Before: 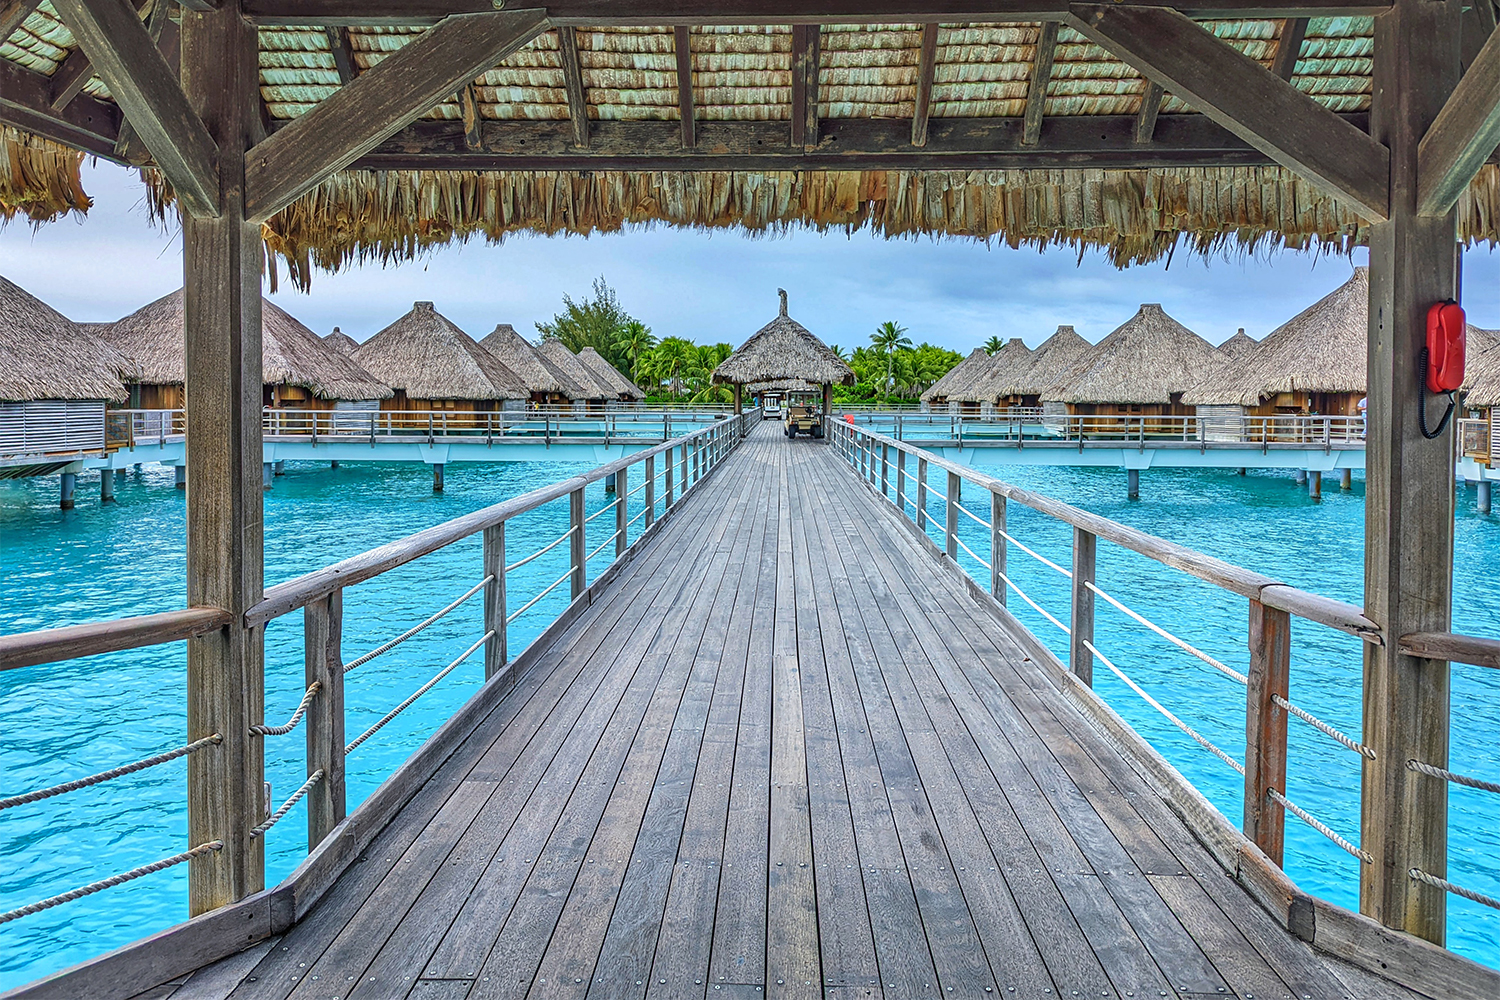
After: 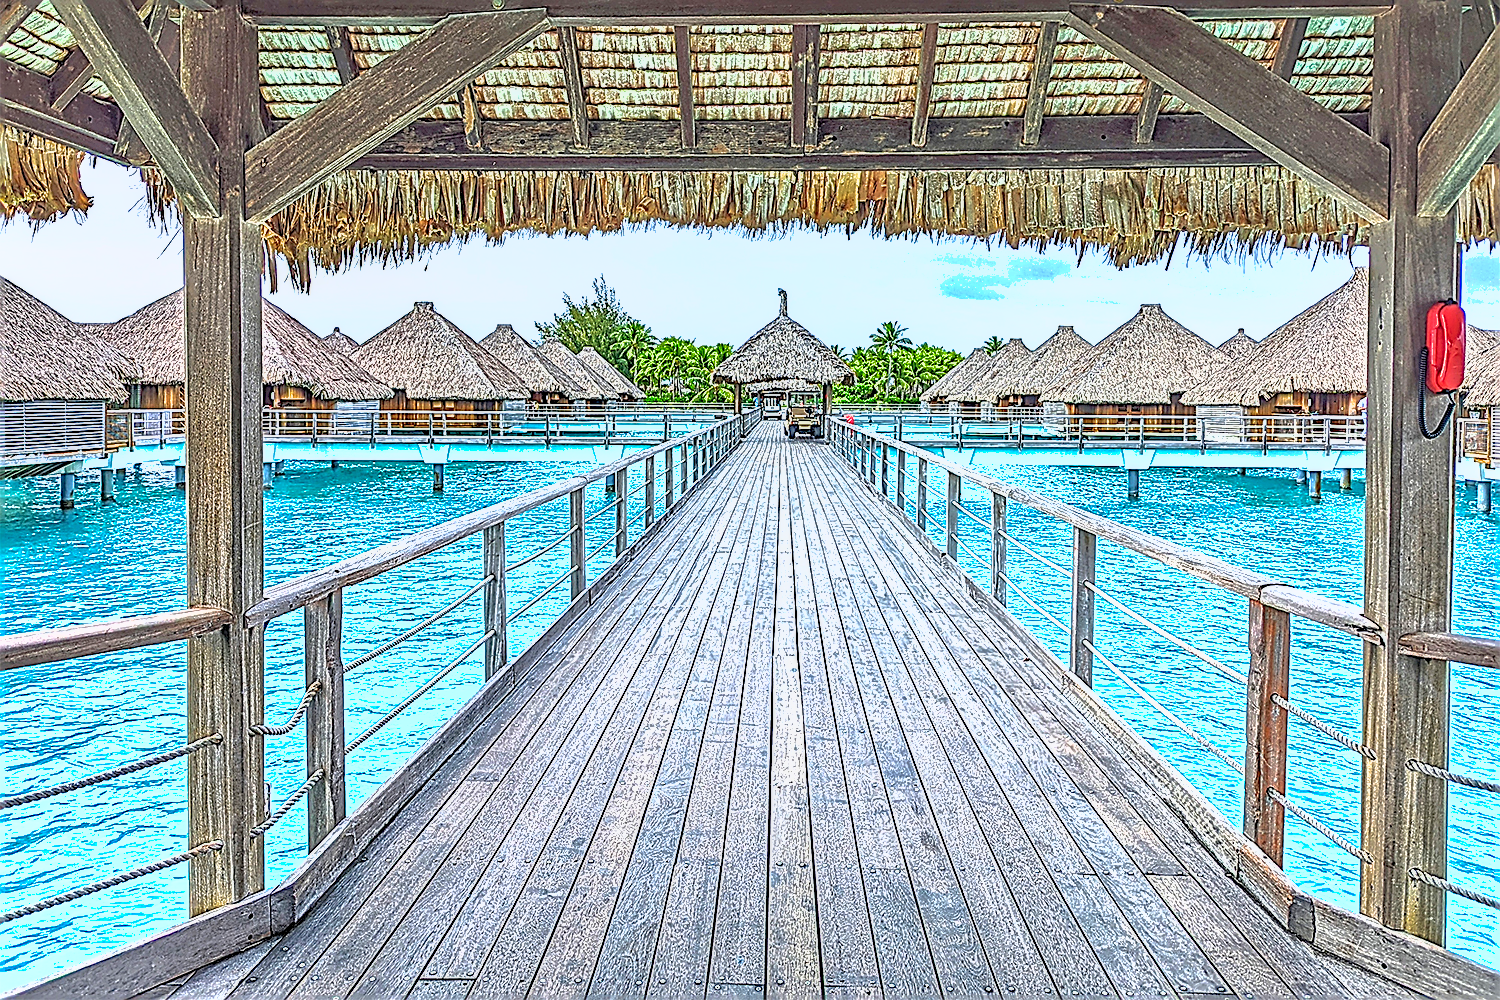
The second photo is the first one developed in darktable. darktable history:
exposure: black level correction 0, exposure 1.195 EV, compensate highlight preservation false
sharpen: amount 1.877
shadows and highlights: on, module defaults
local contrast: detail 109%
